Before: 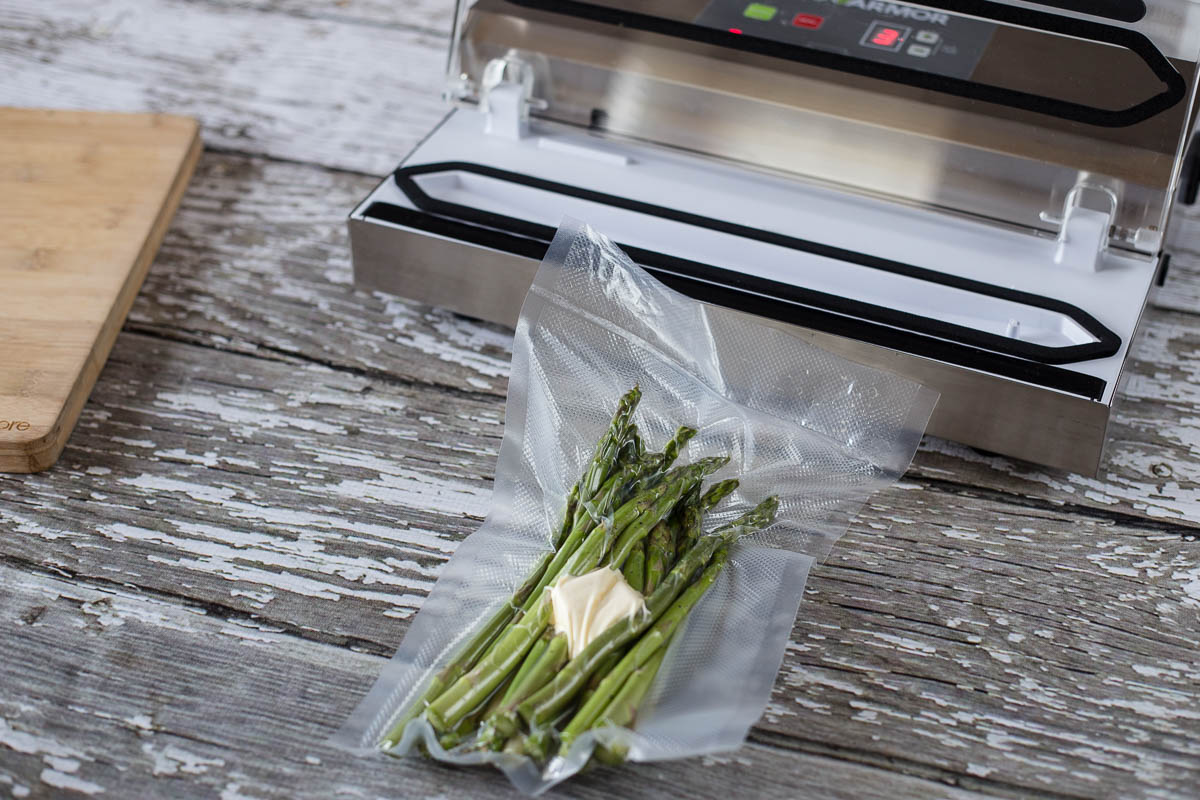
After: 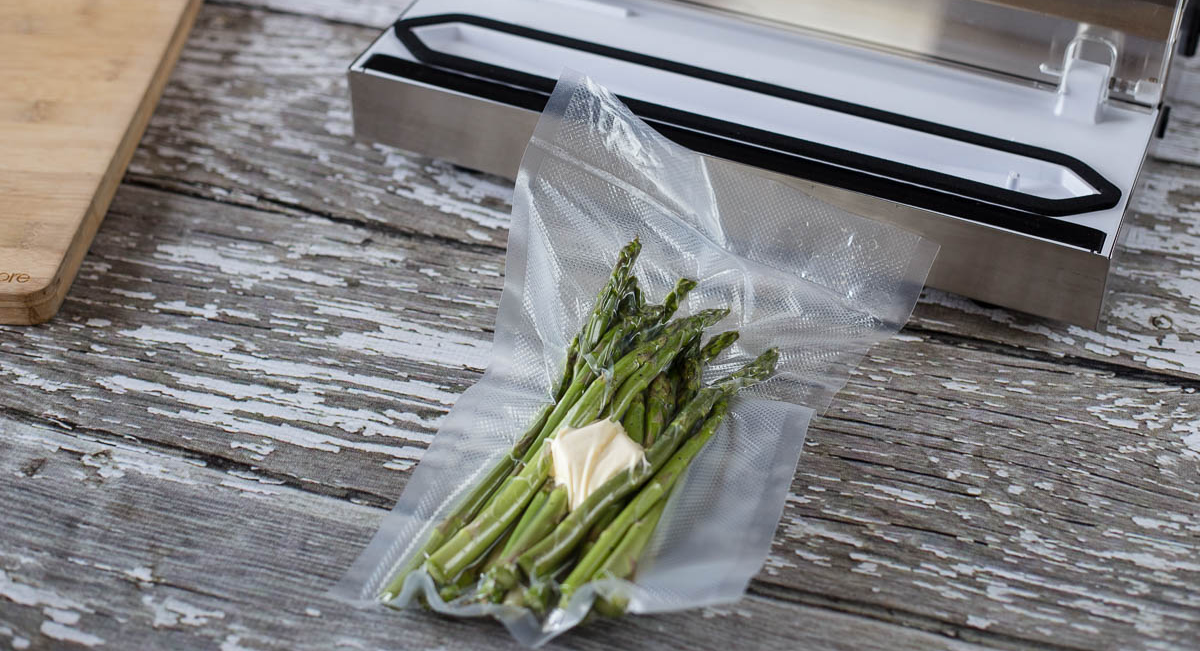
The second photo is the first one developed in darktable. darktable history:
crop and rotate: top 18.507%
